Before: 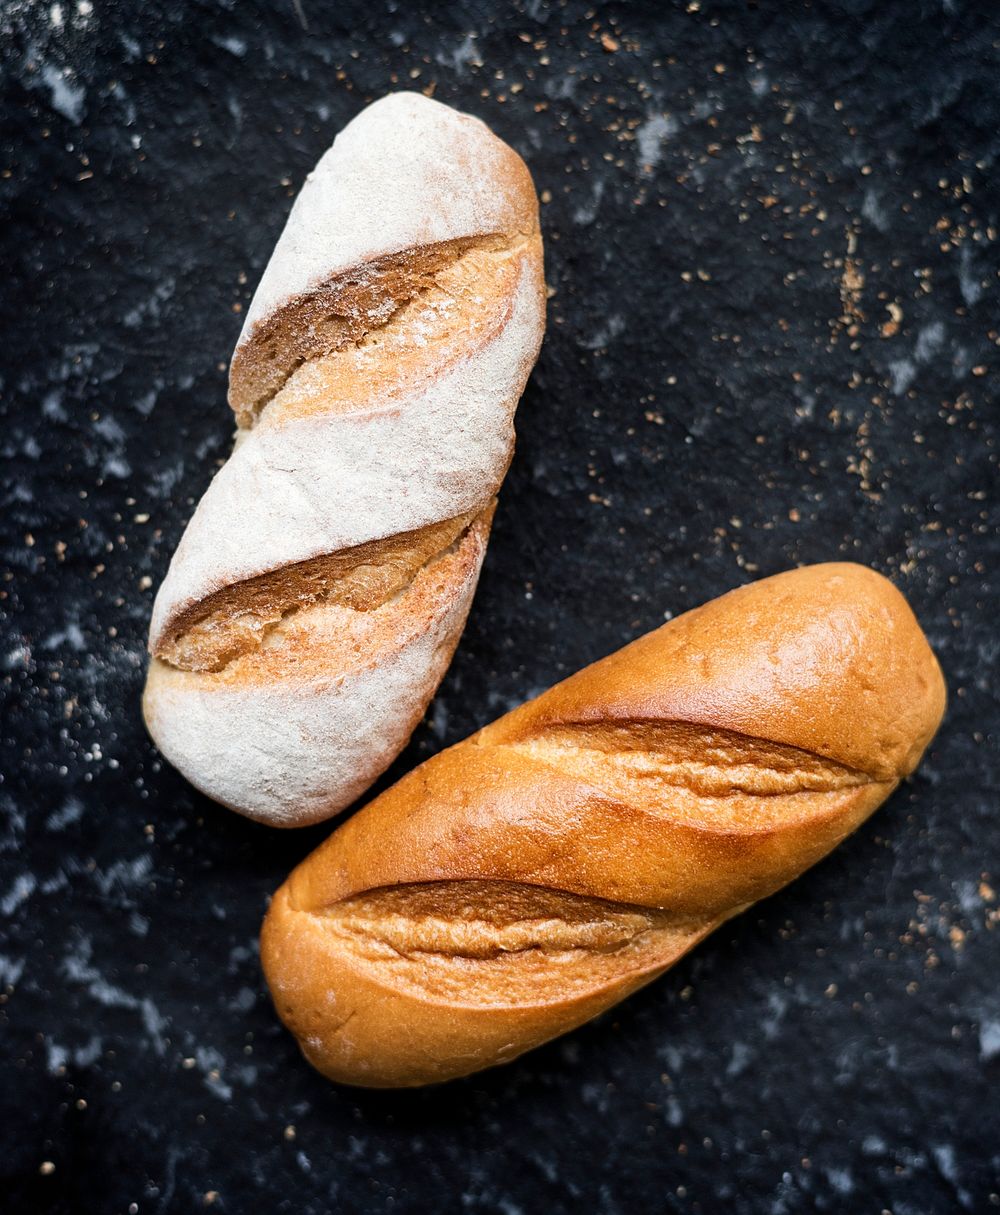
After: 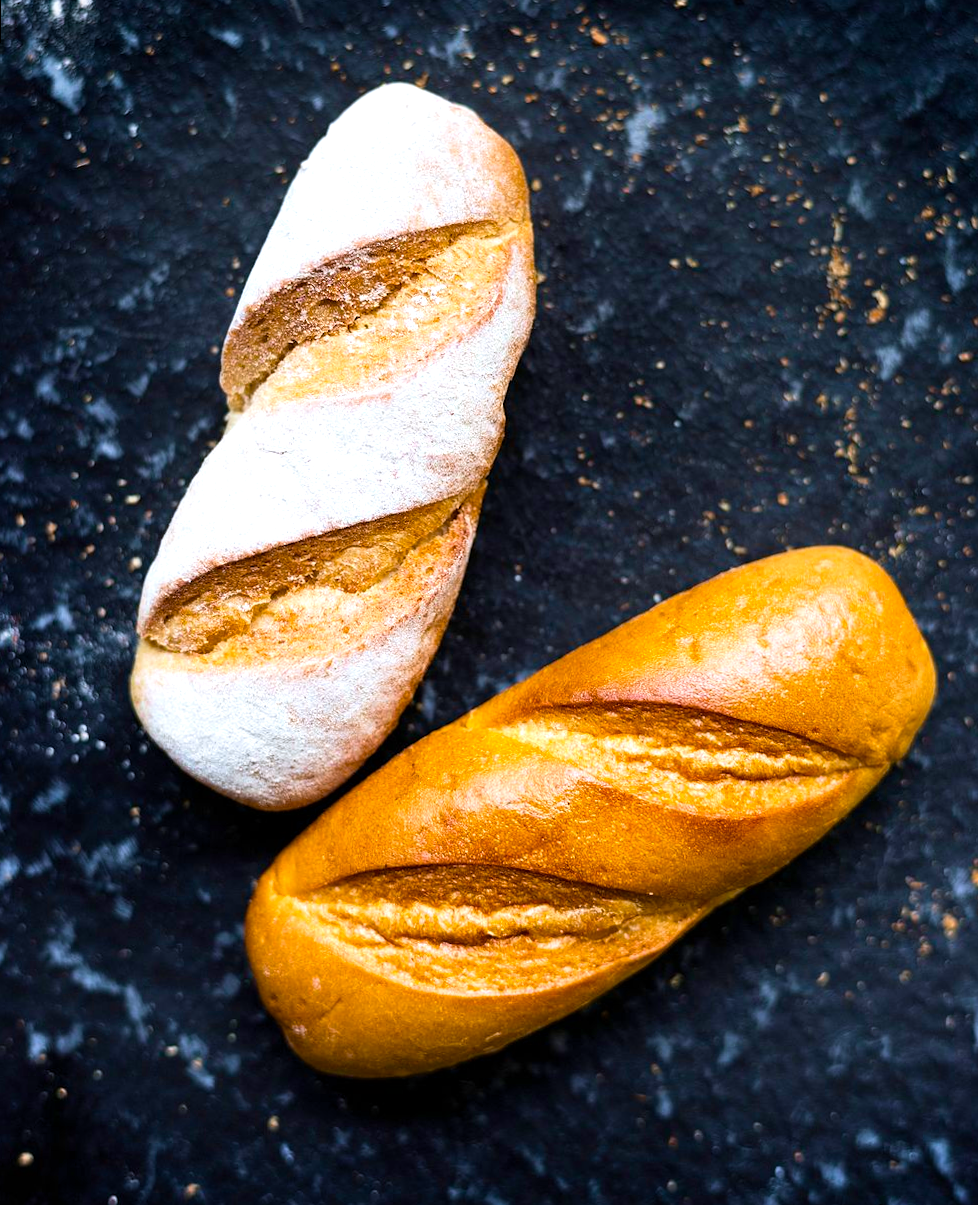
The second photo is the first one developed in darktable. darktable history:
white balance: red 0.974, blue 1.044
shadows and highlights: shadows -12.5, white point adjustment 4, highlights 28.33
velvia: on, module defaults
color balance rgb: linear chroma grading › global chroma 15%, perceptual saturation grading › global saturation 30%
exposure: exposure 0.2 EV, compensate highlight preservation false
rotate and perspective: rotation 0.226°, lens shift (vertical) -0.042, crop left 0.023, crop right 0.982, crop top 0.006, crop bottom 0.994
